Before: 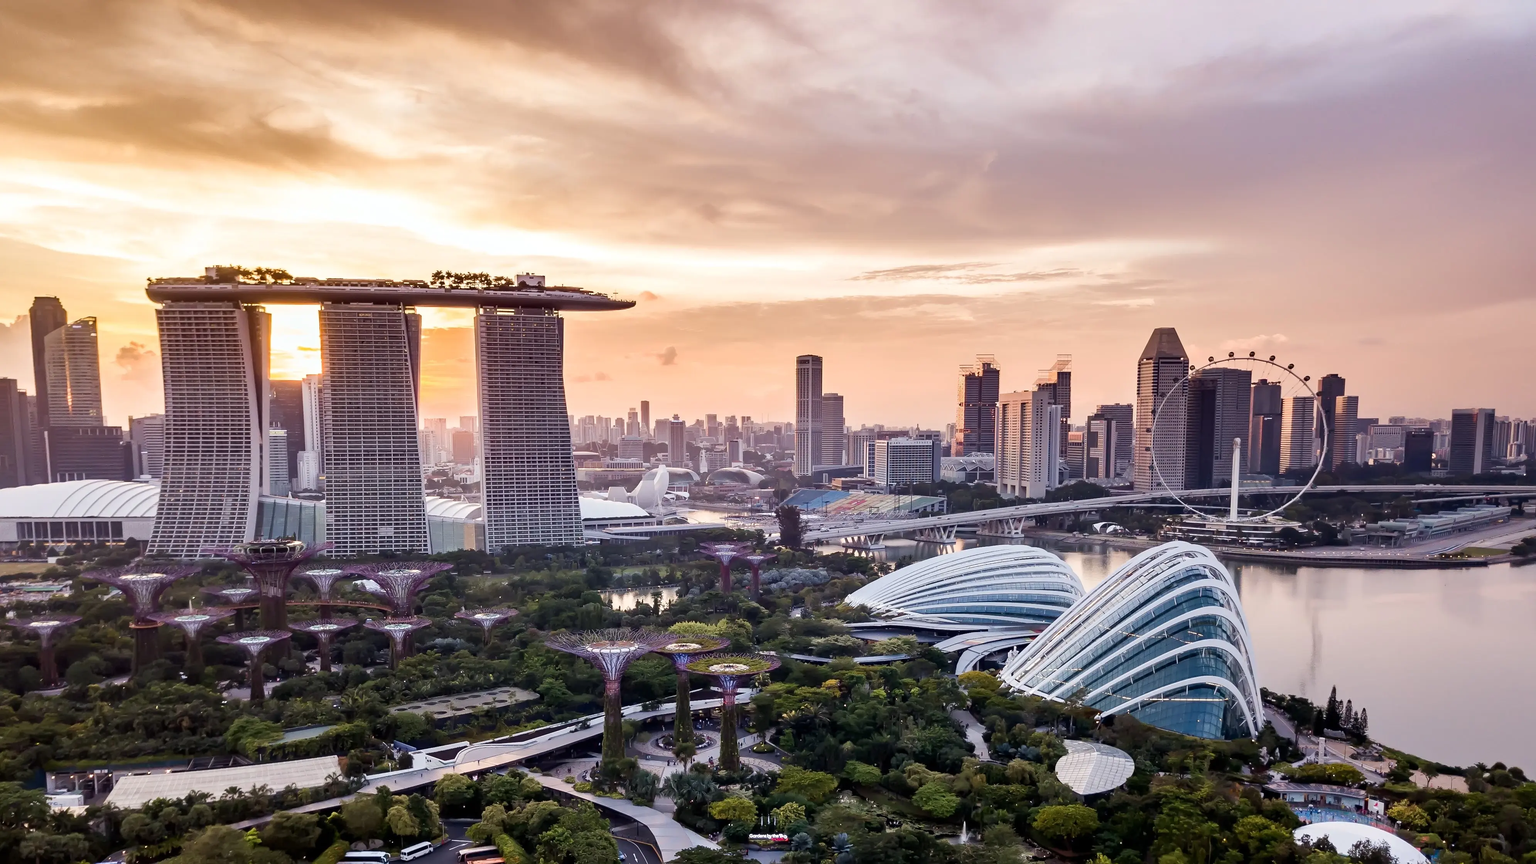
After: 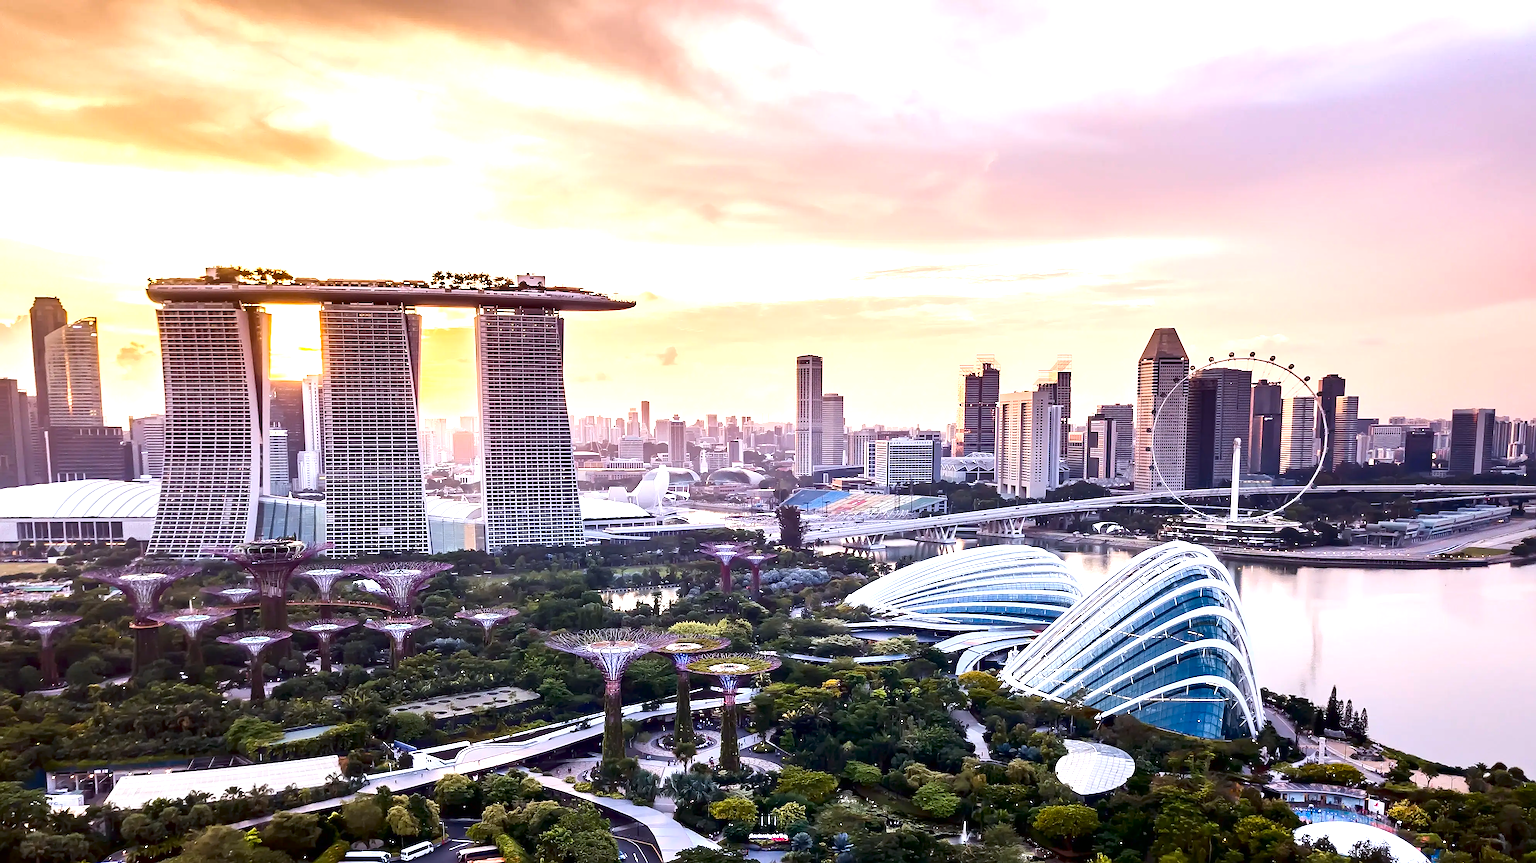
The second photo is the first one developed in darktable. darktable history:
contrast brightness saturation: contrast 0.13, brightness -0.05, saturation 0.16
sharpen: on, module defaults
exposure: black level correction 0, exposure 0.9 EV, compensate highlight preservation false
white balance: red 0.974, blue 1.044
